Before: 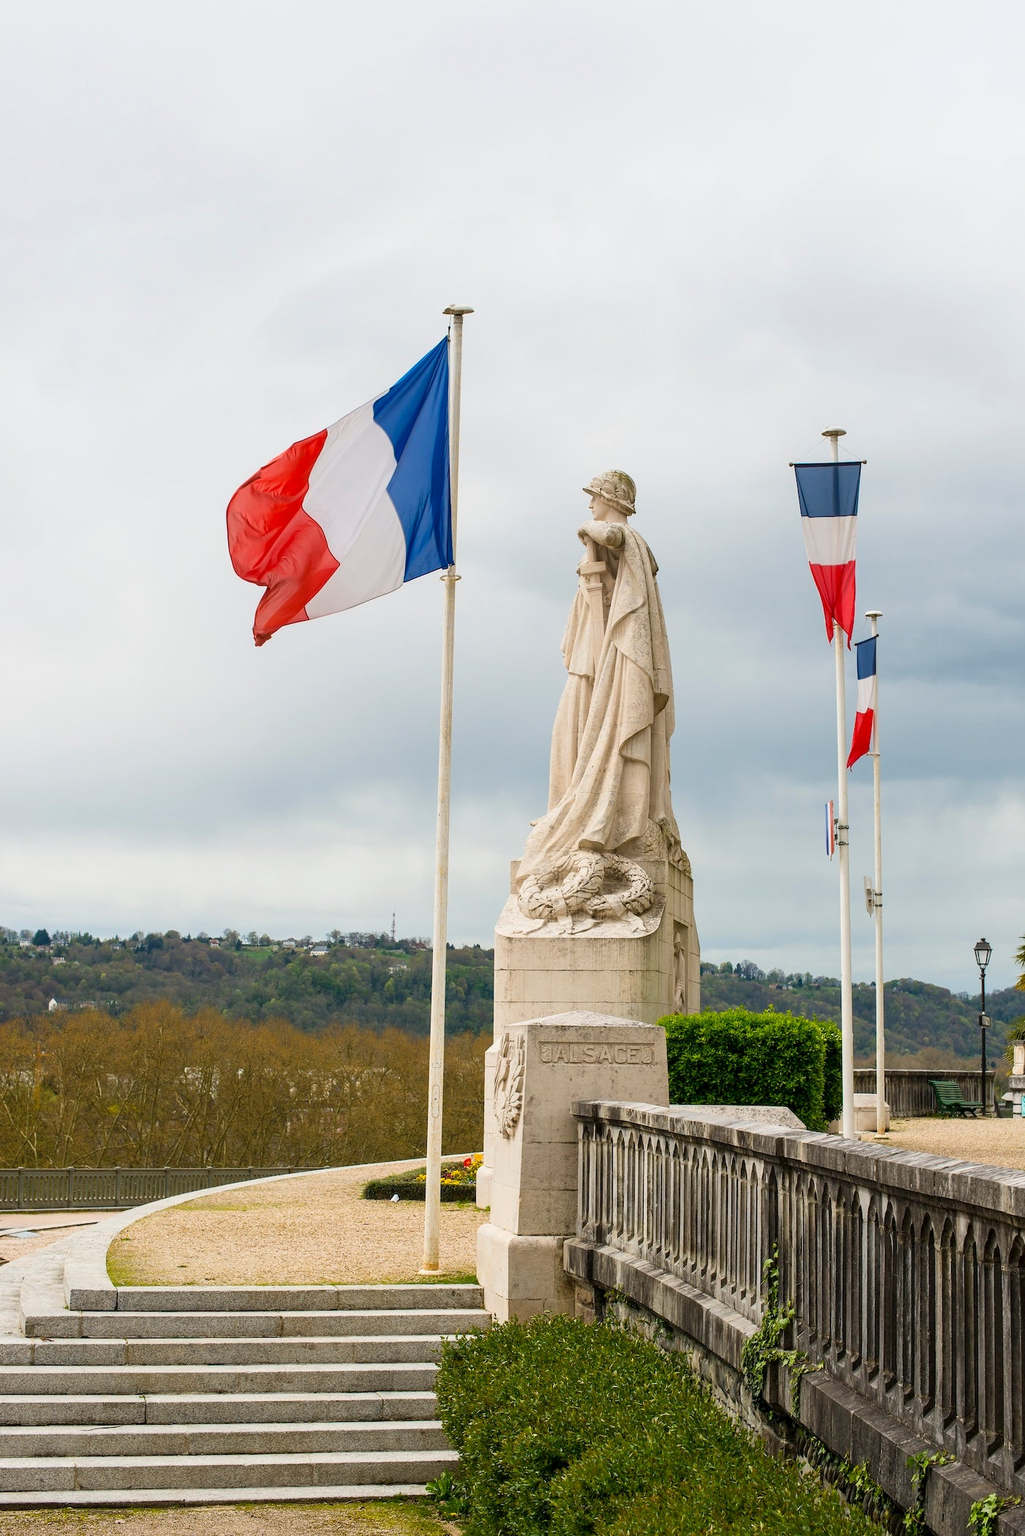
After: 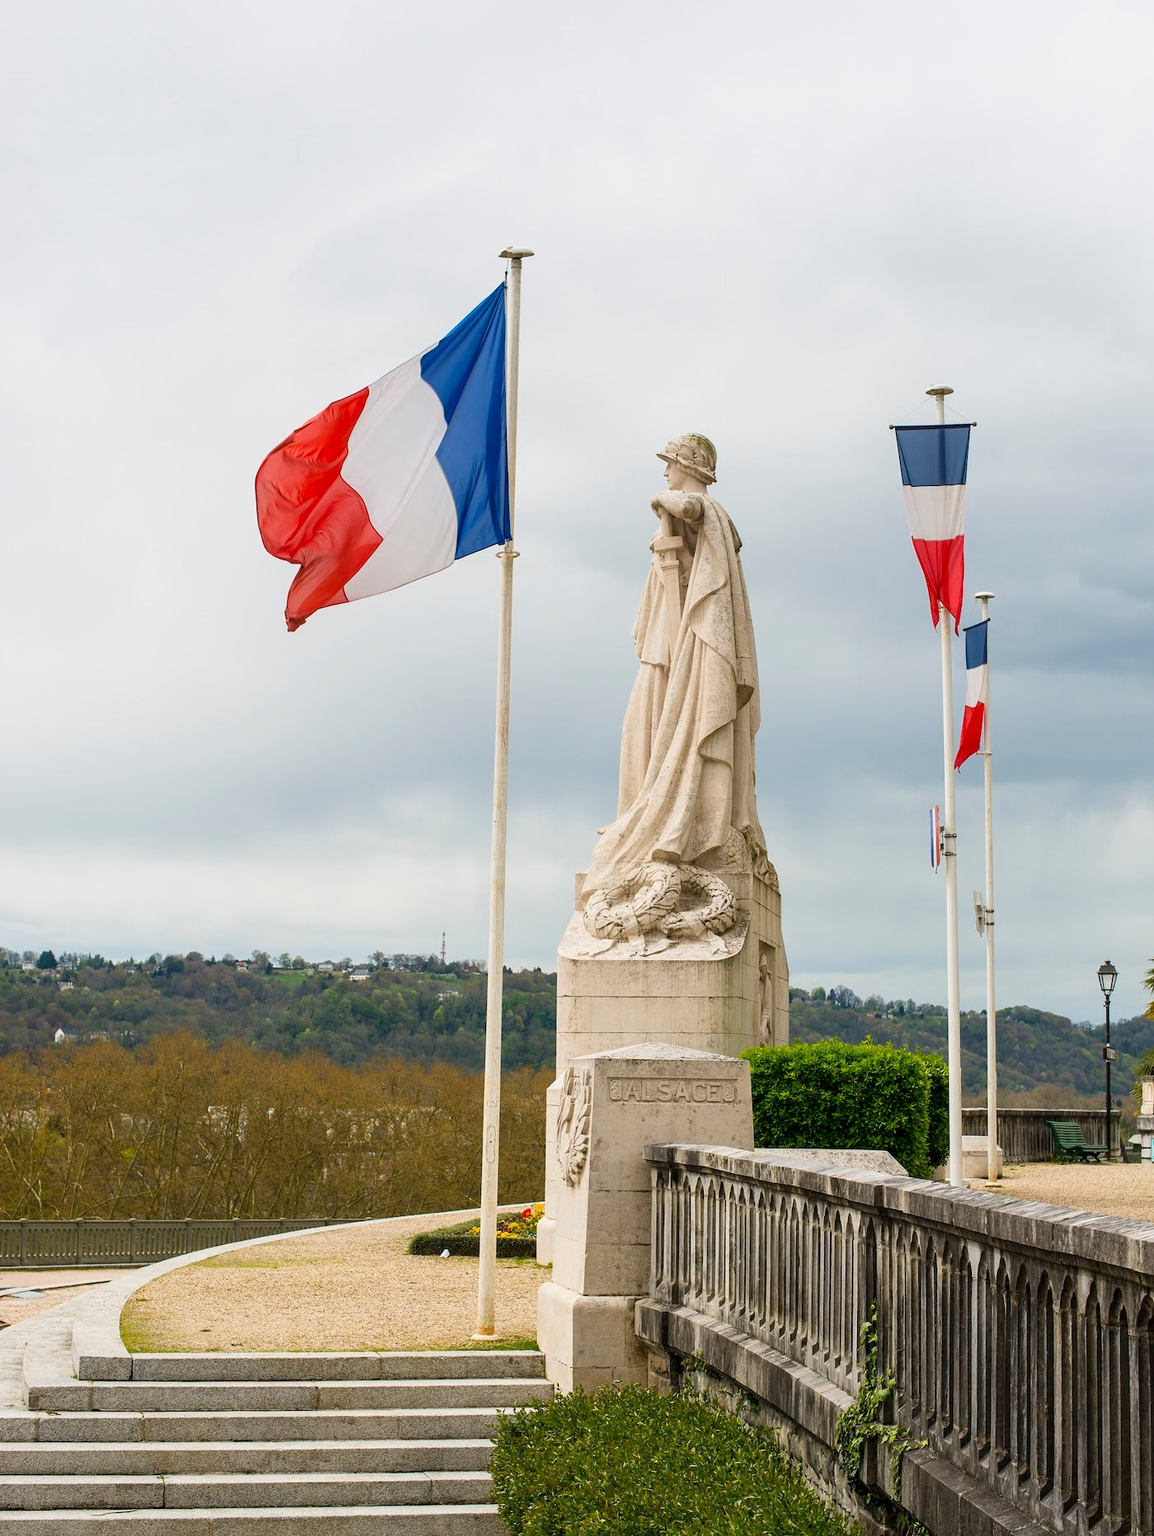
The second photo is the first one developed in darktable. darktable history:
crop and rotate: top 5.609%, bottom 5.609%
